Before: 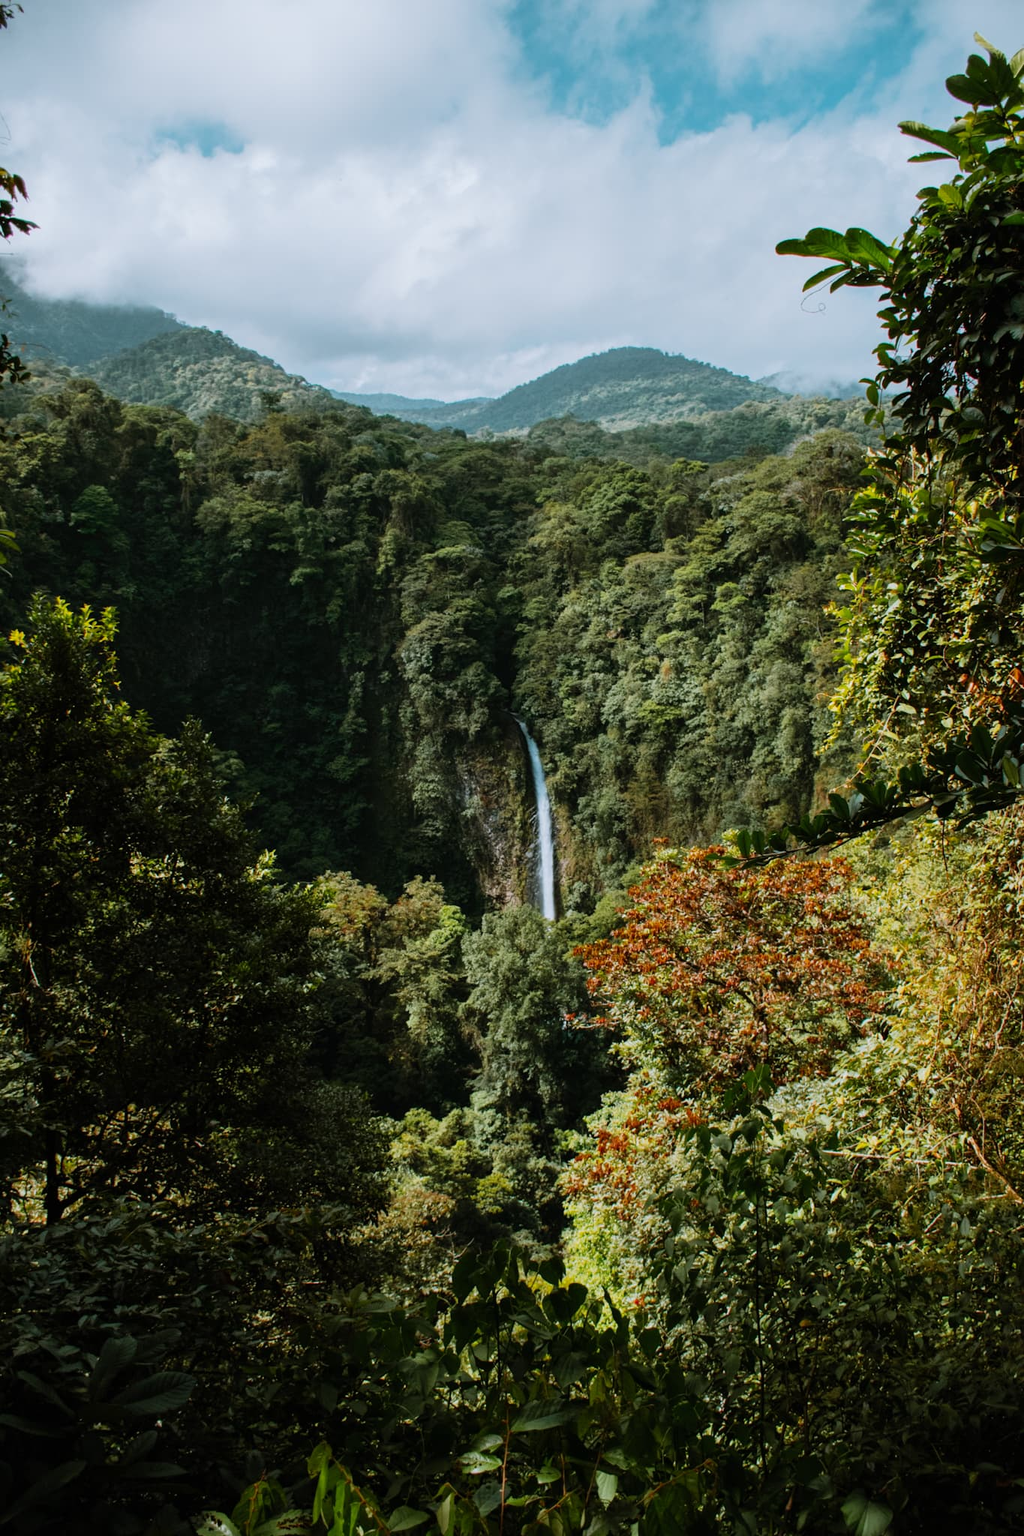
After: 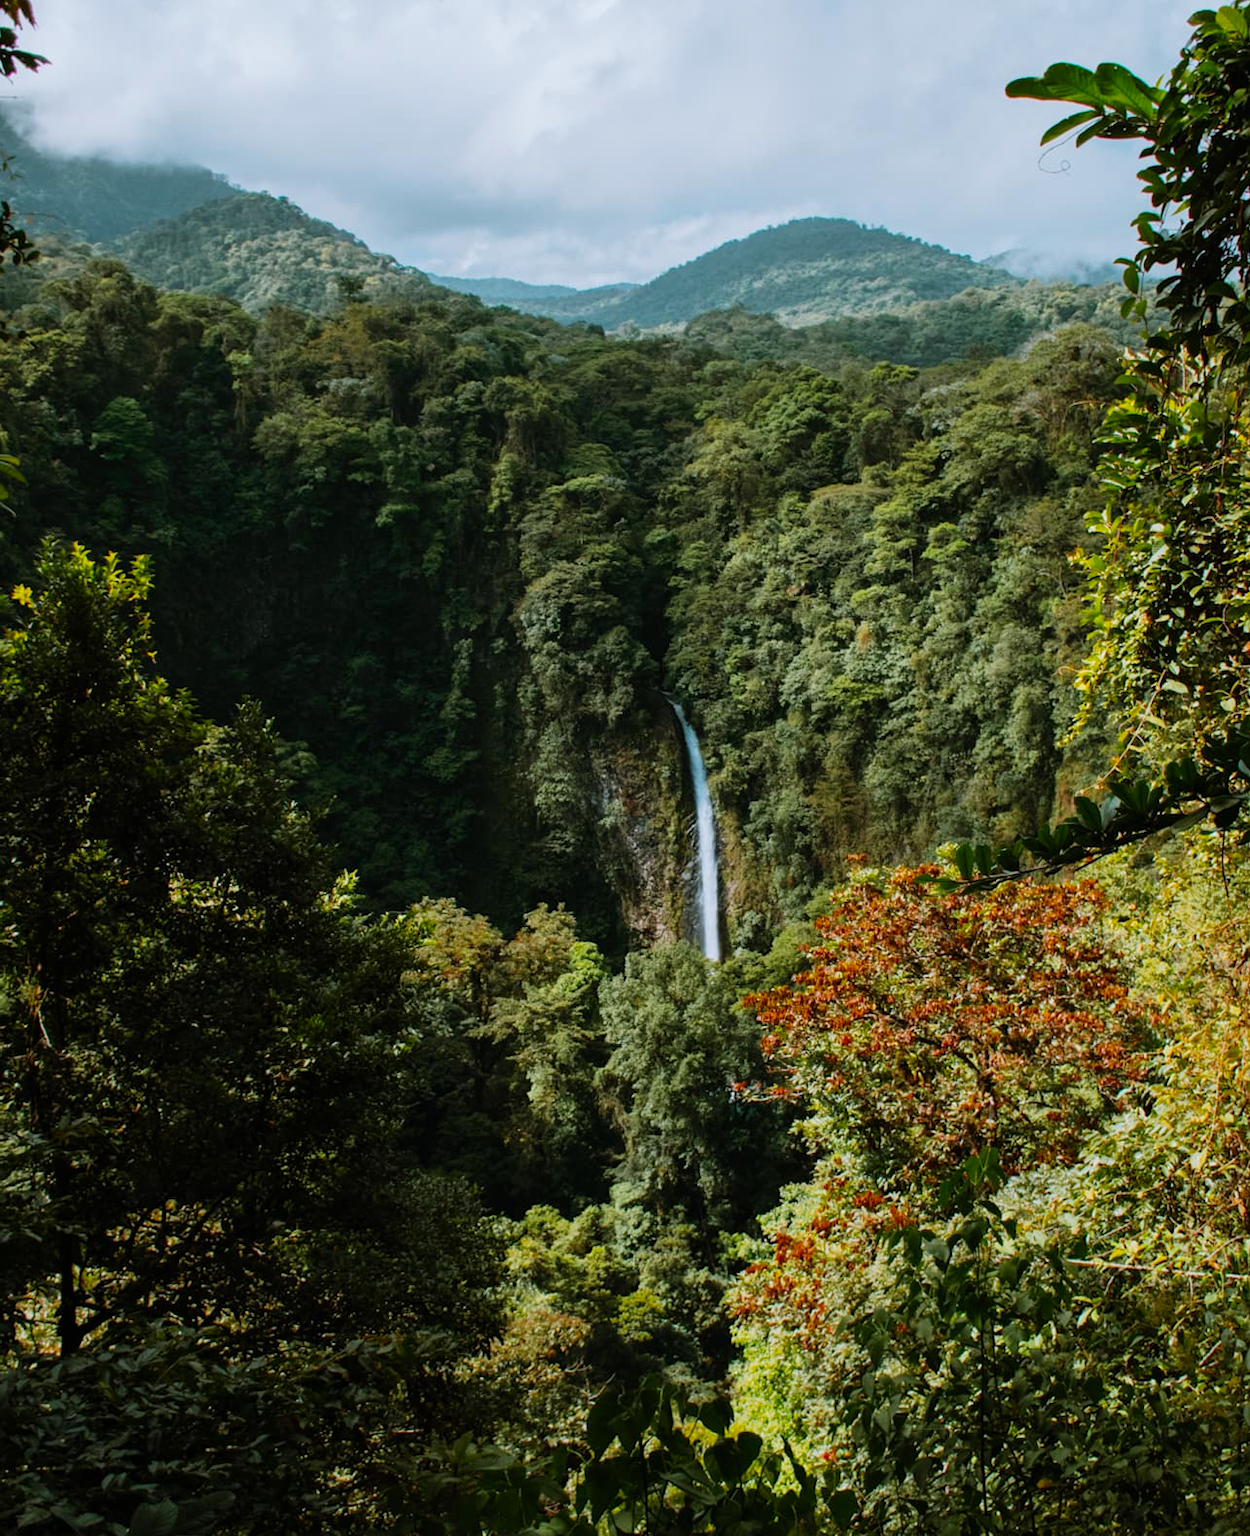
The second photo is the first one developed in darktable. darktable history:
crop and rotate: angle 0.03°, top 11.643%, right 5.651%, bottom 11.189%
contrast brightness saturation: saturation 0.13
